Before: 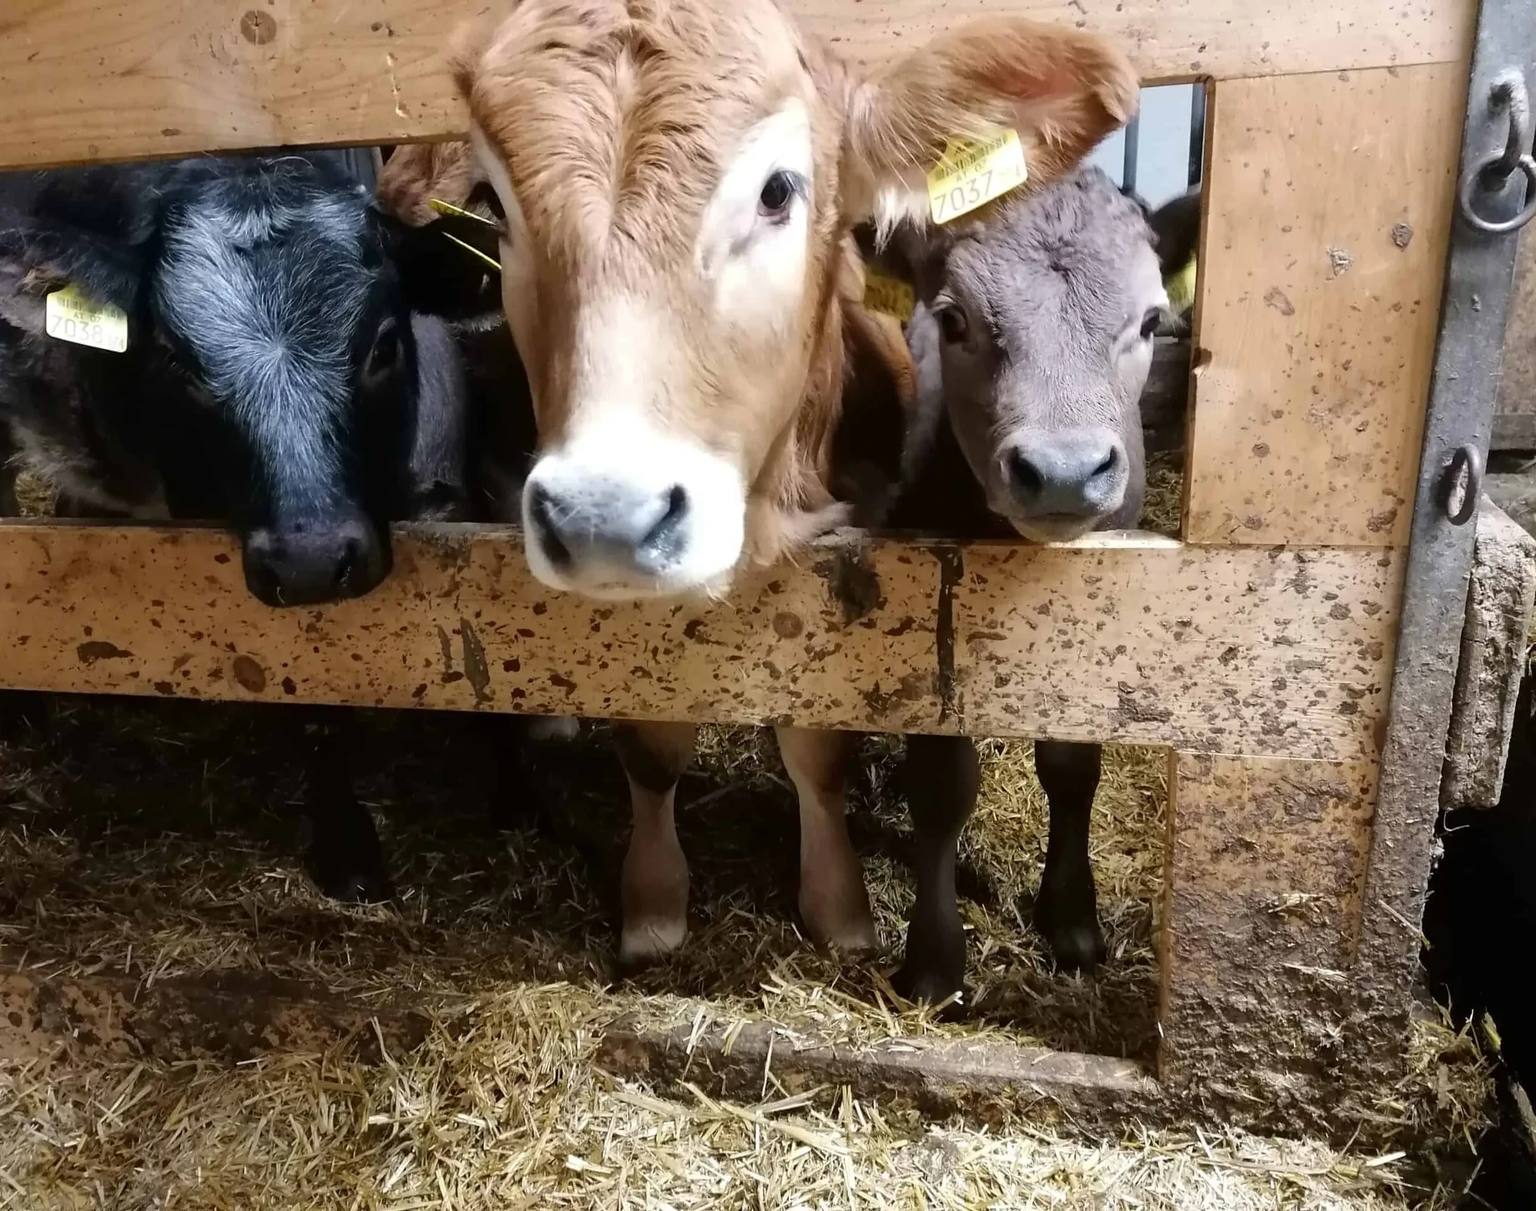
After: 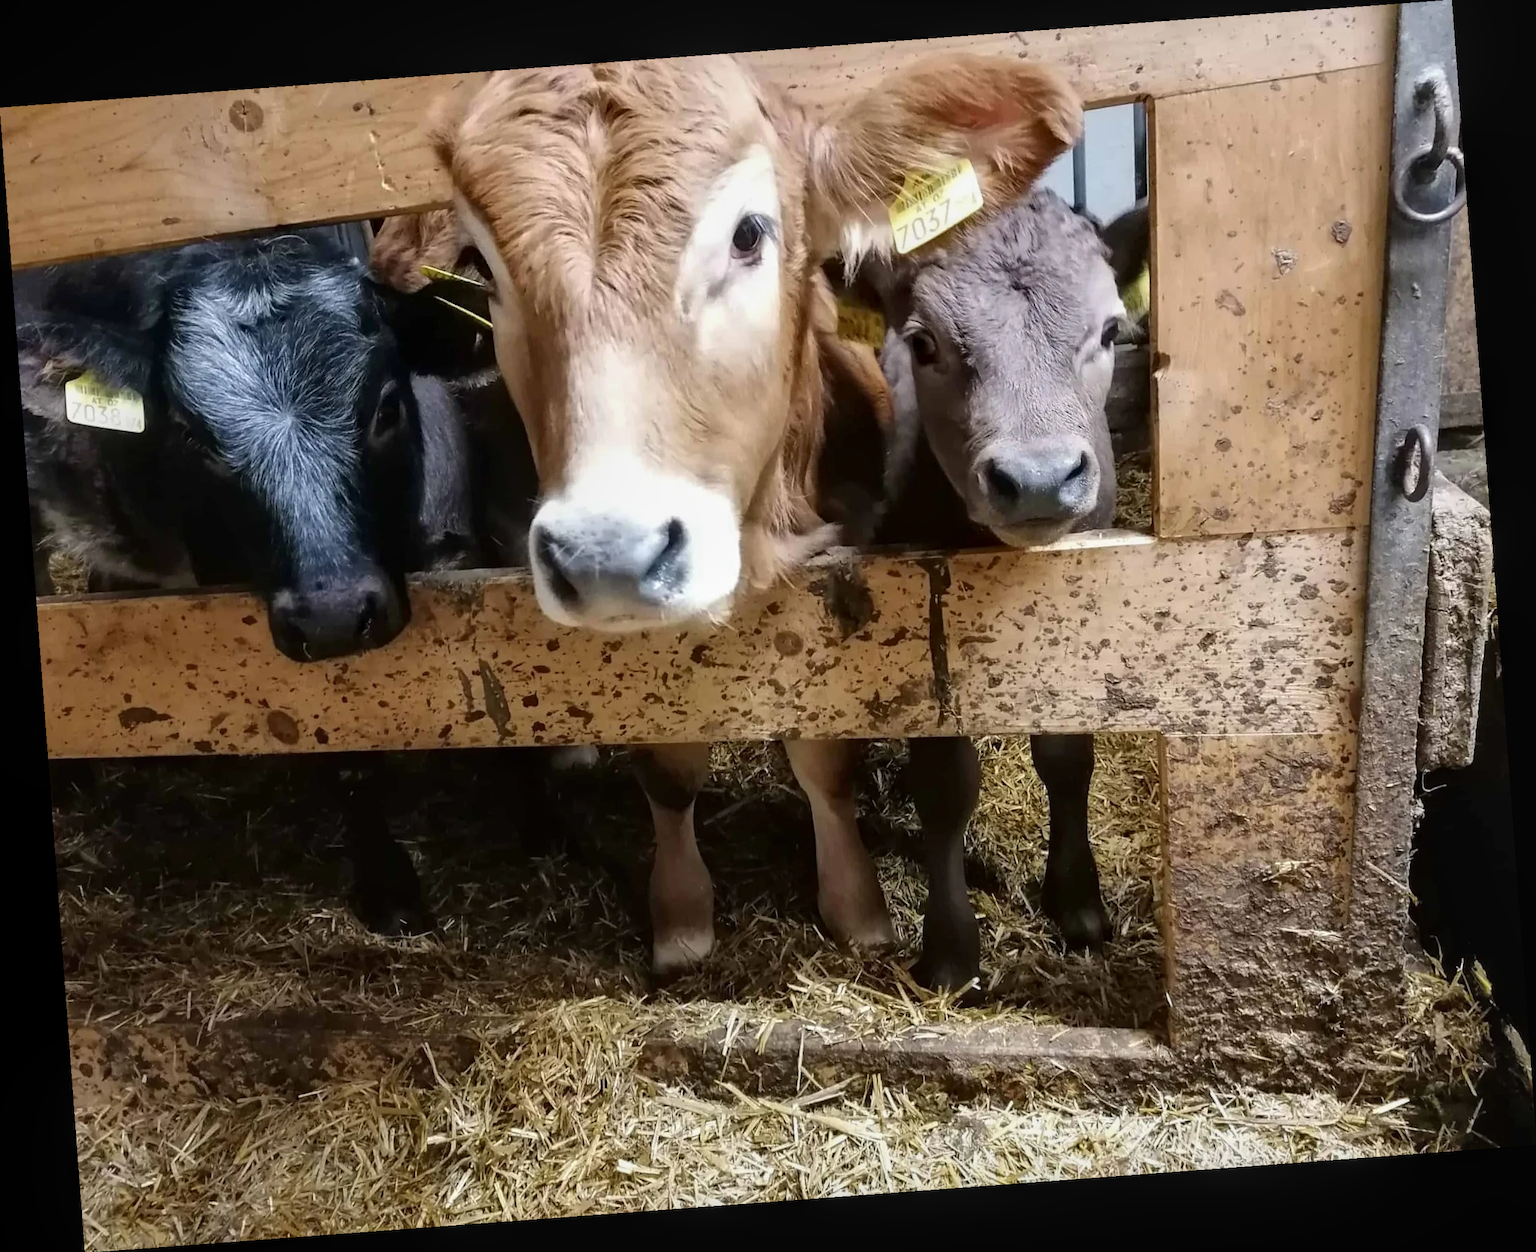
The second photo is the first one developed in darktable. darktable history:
local contrast: detail 117%
rotate and perspective: rotation -4.25°, automatic cropping off
